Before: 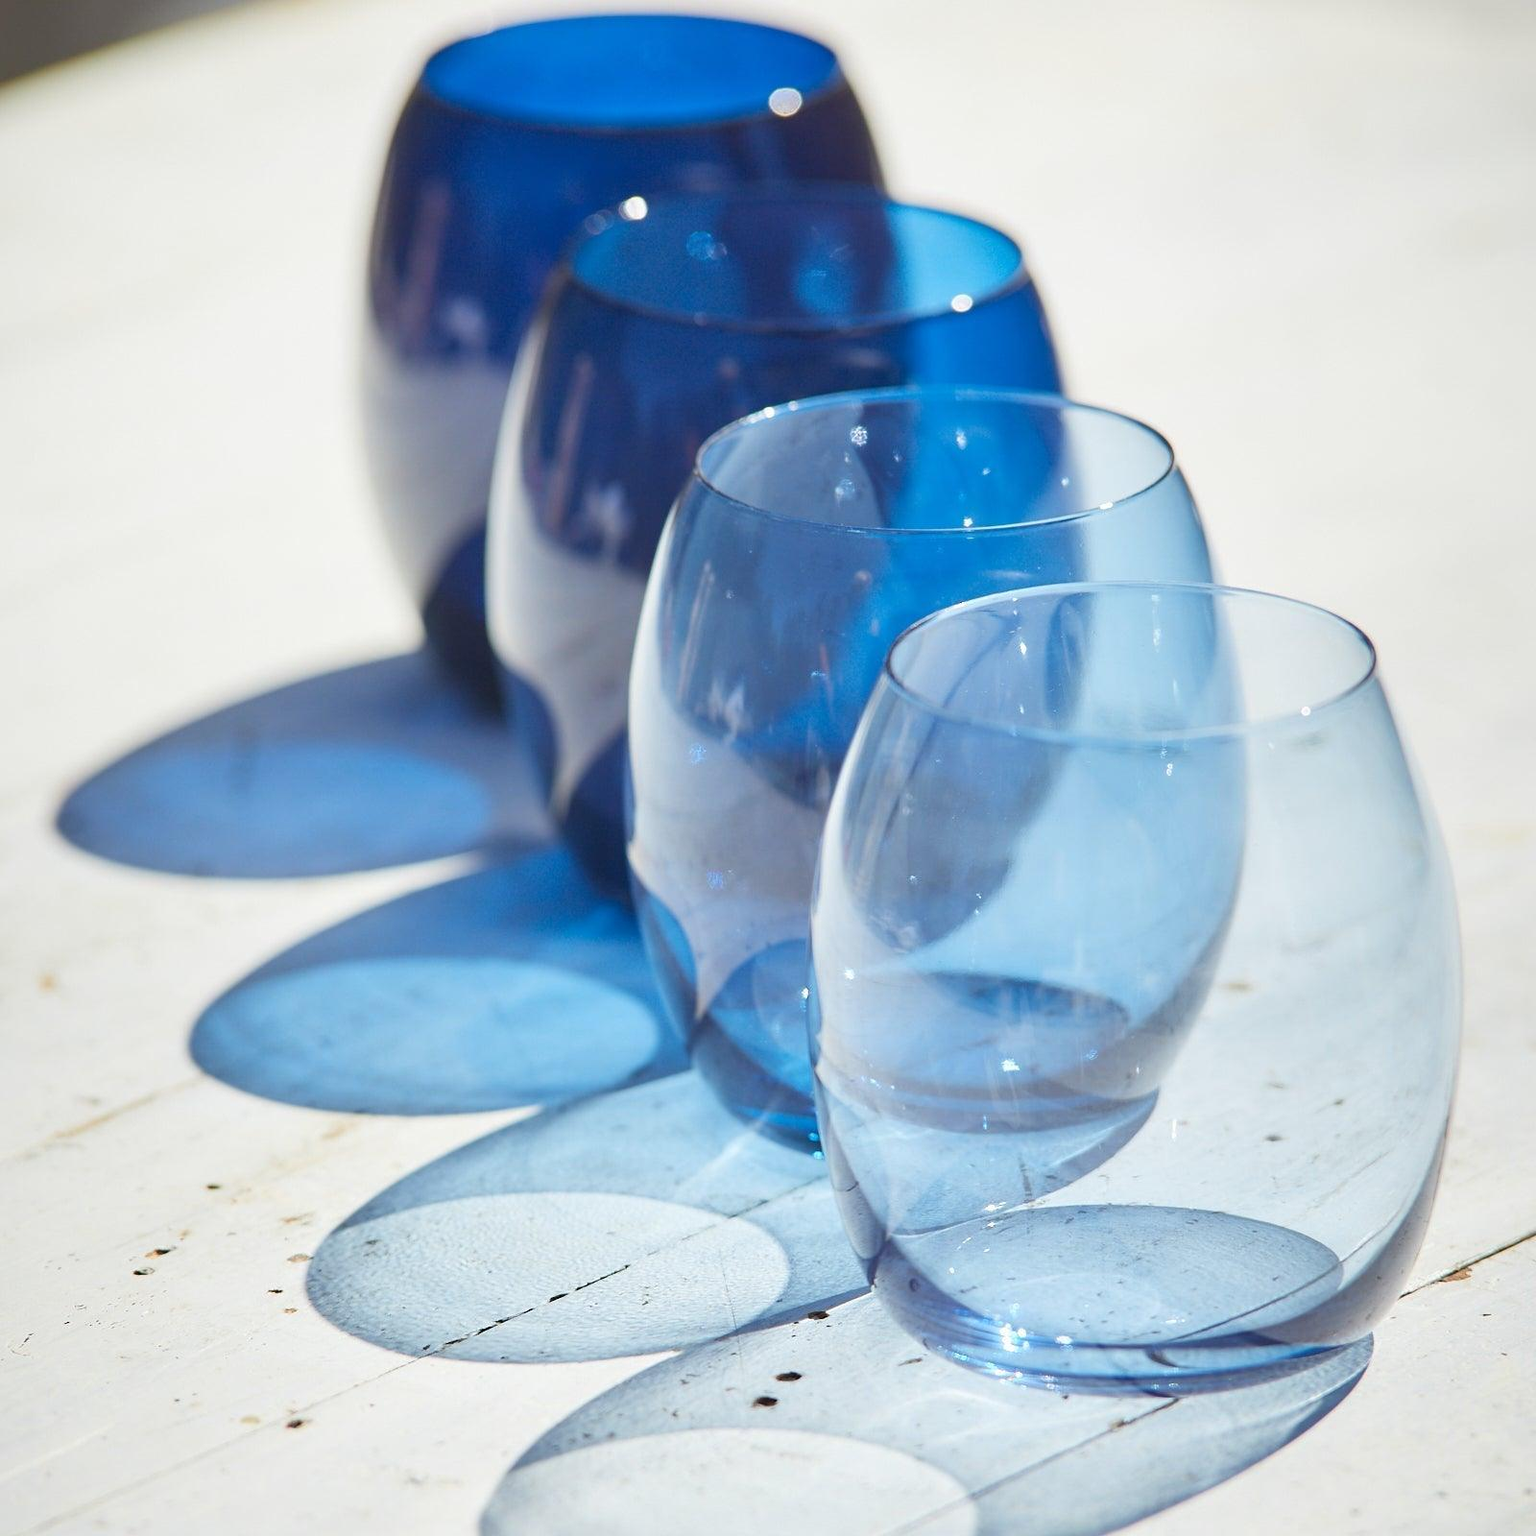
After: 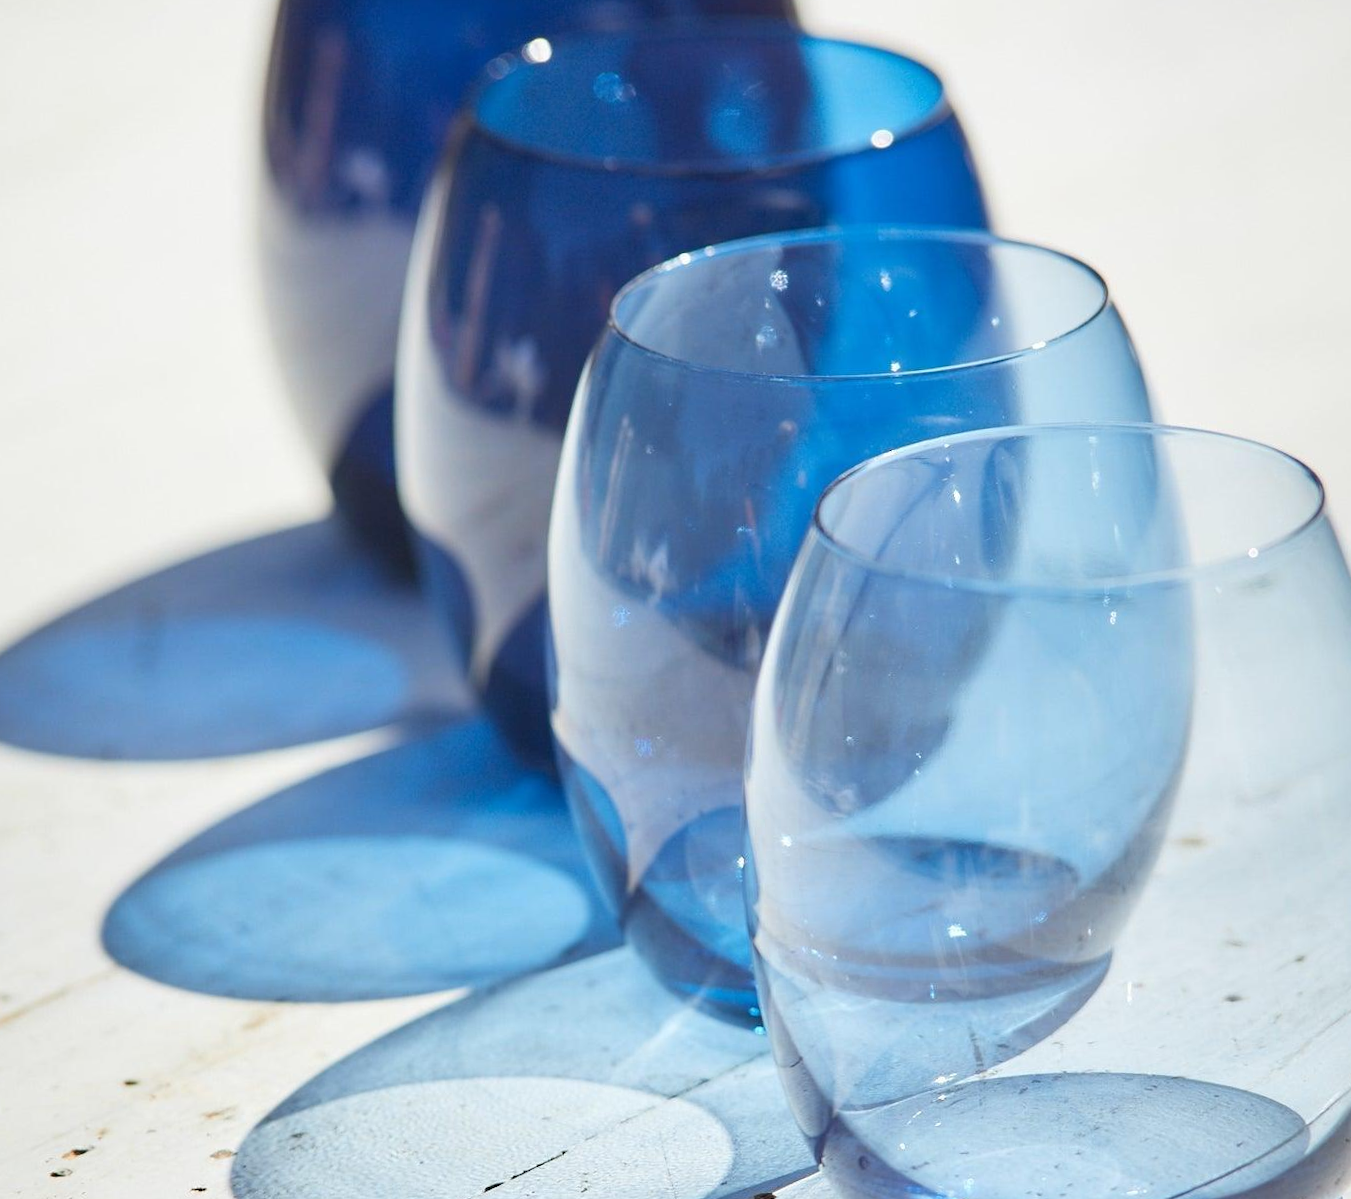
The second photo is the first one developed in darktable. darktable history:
crop: left 7.856%, top 11.836%, right 10.12%, bottom 15.387%
rotate and perspective: rotation -1.75°, automatic cropping off
exposure: compensate highlight preservation false
